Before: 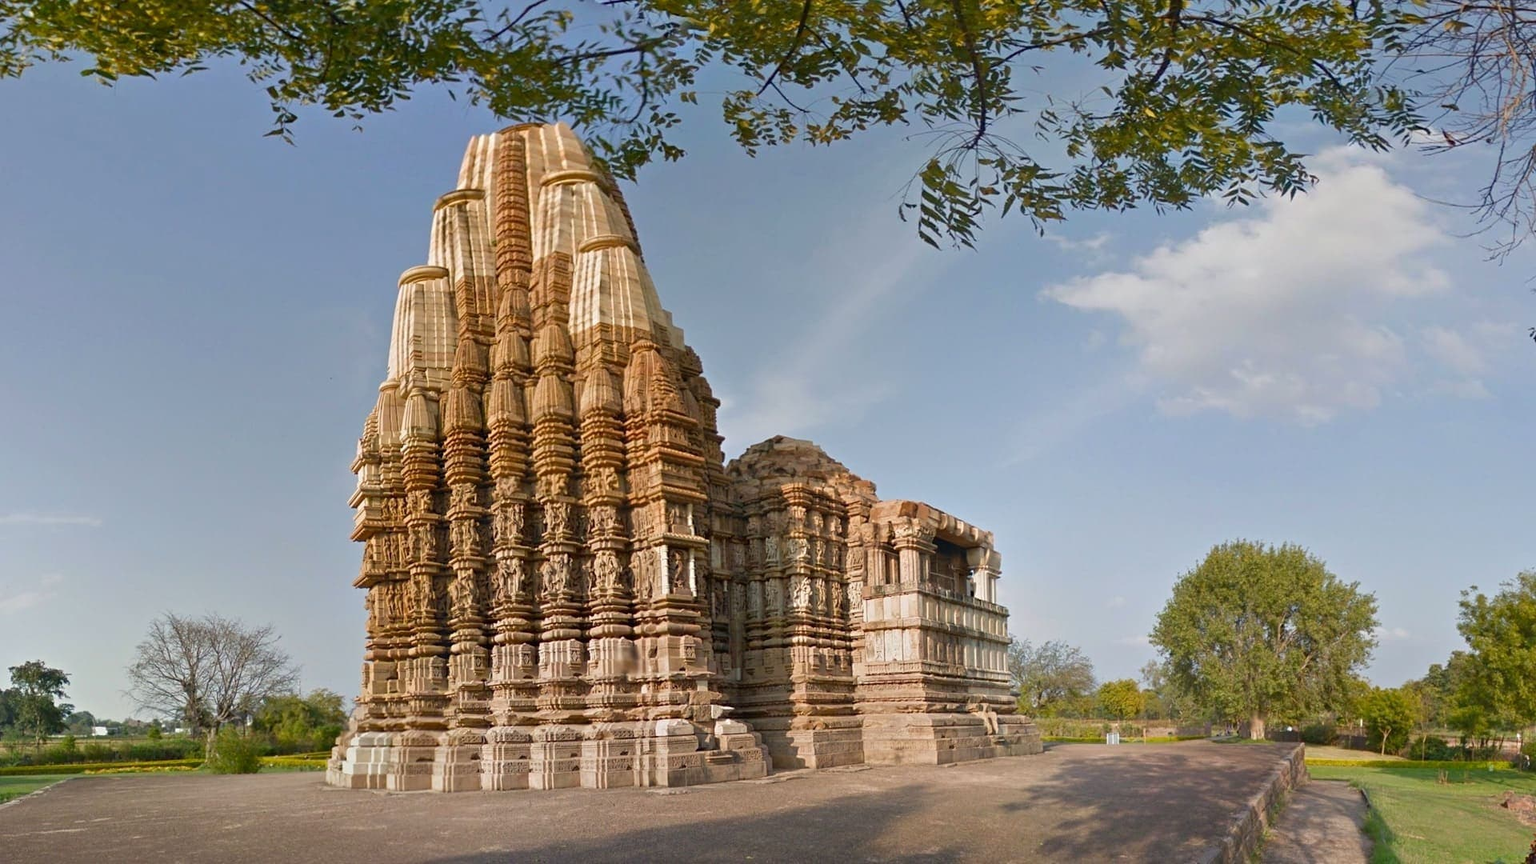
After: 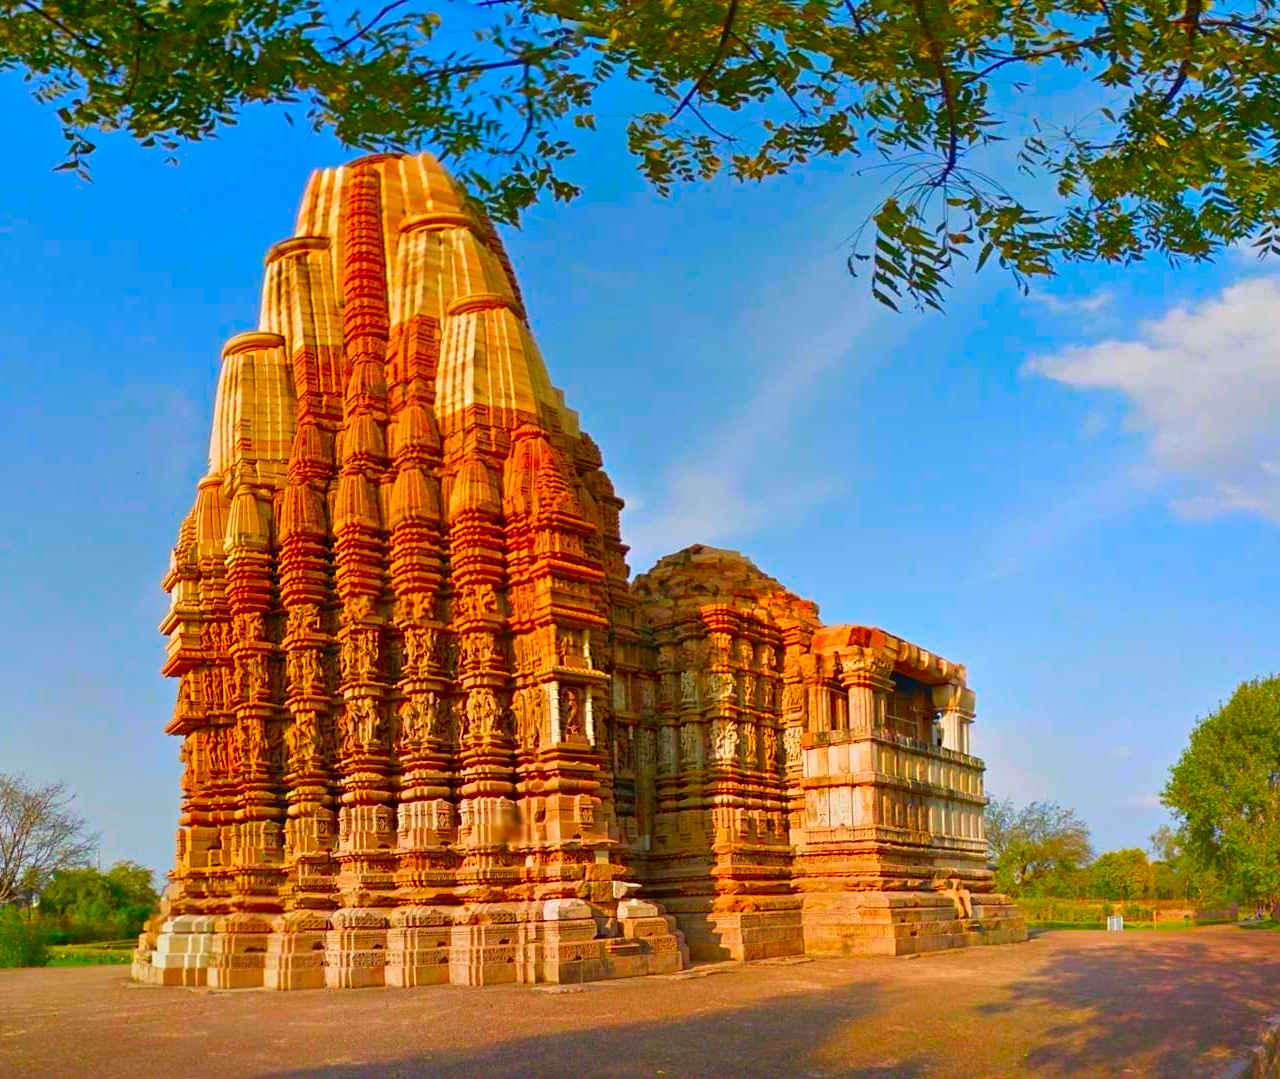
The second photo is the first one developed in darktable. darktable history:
color correction: highlights b* -0.044, saturation 2.98
crop and rotate: left 14.398%, right 18.935%
